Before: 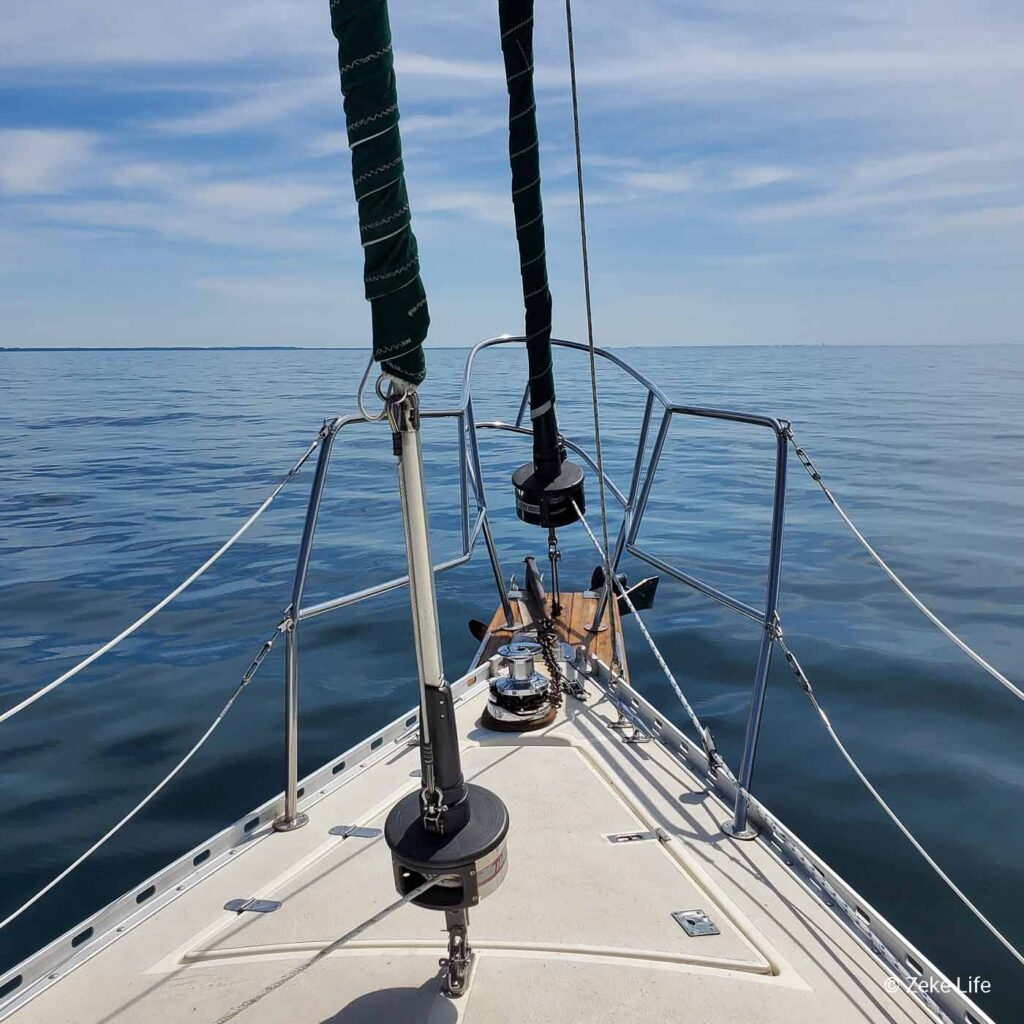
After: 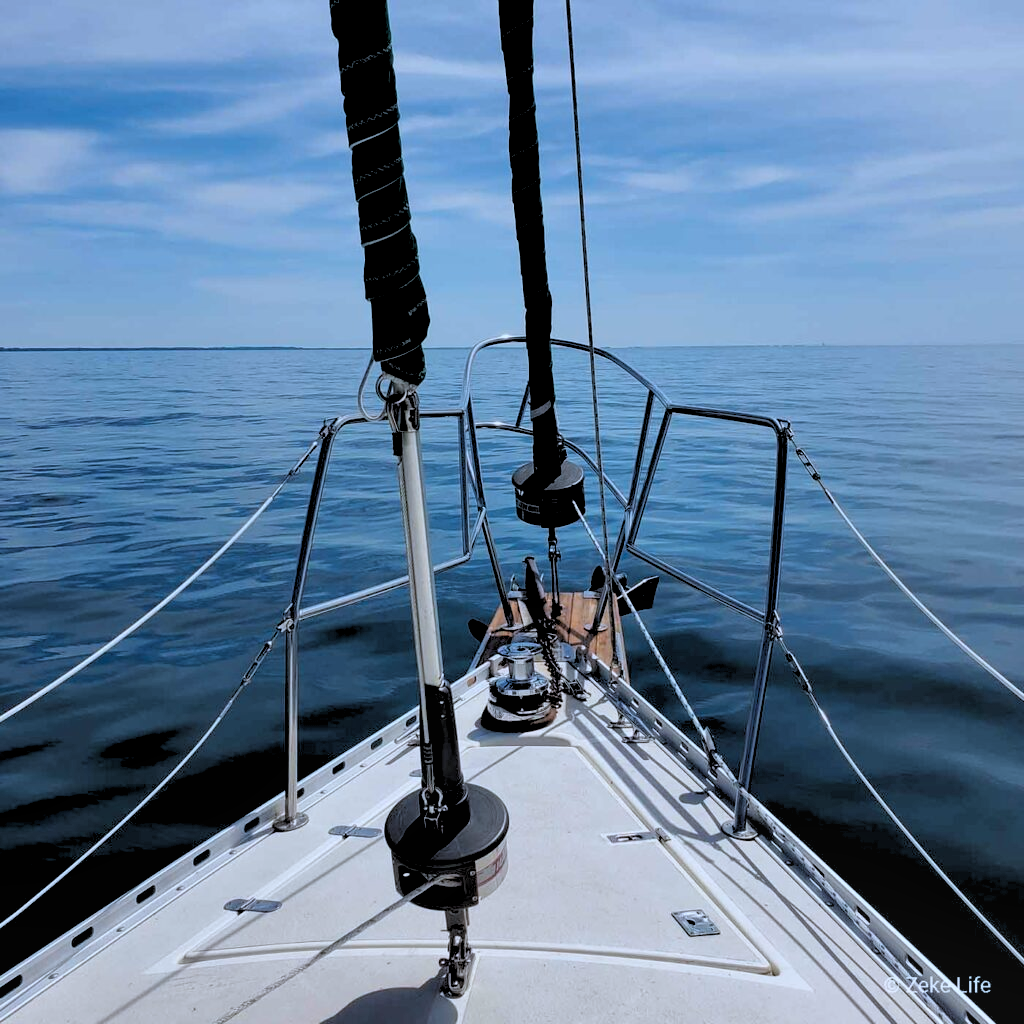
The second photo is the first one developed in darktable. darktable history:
color correction: highlights a* -2.24, highlights b* -18.1
bloom: size 15%, threshold 97%, strength 7%
exposure: black level correction -0.015, exposure -0.125 EV
rgb levels: levels [[0.029, 0.461, 0.922], [0, 0.5, 1], [0, 0.5, 1]]
